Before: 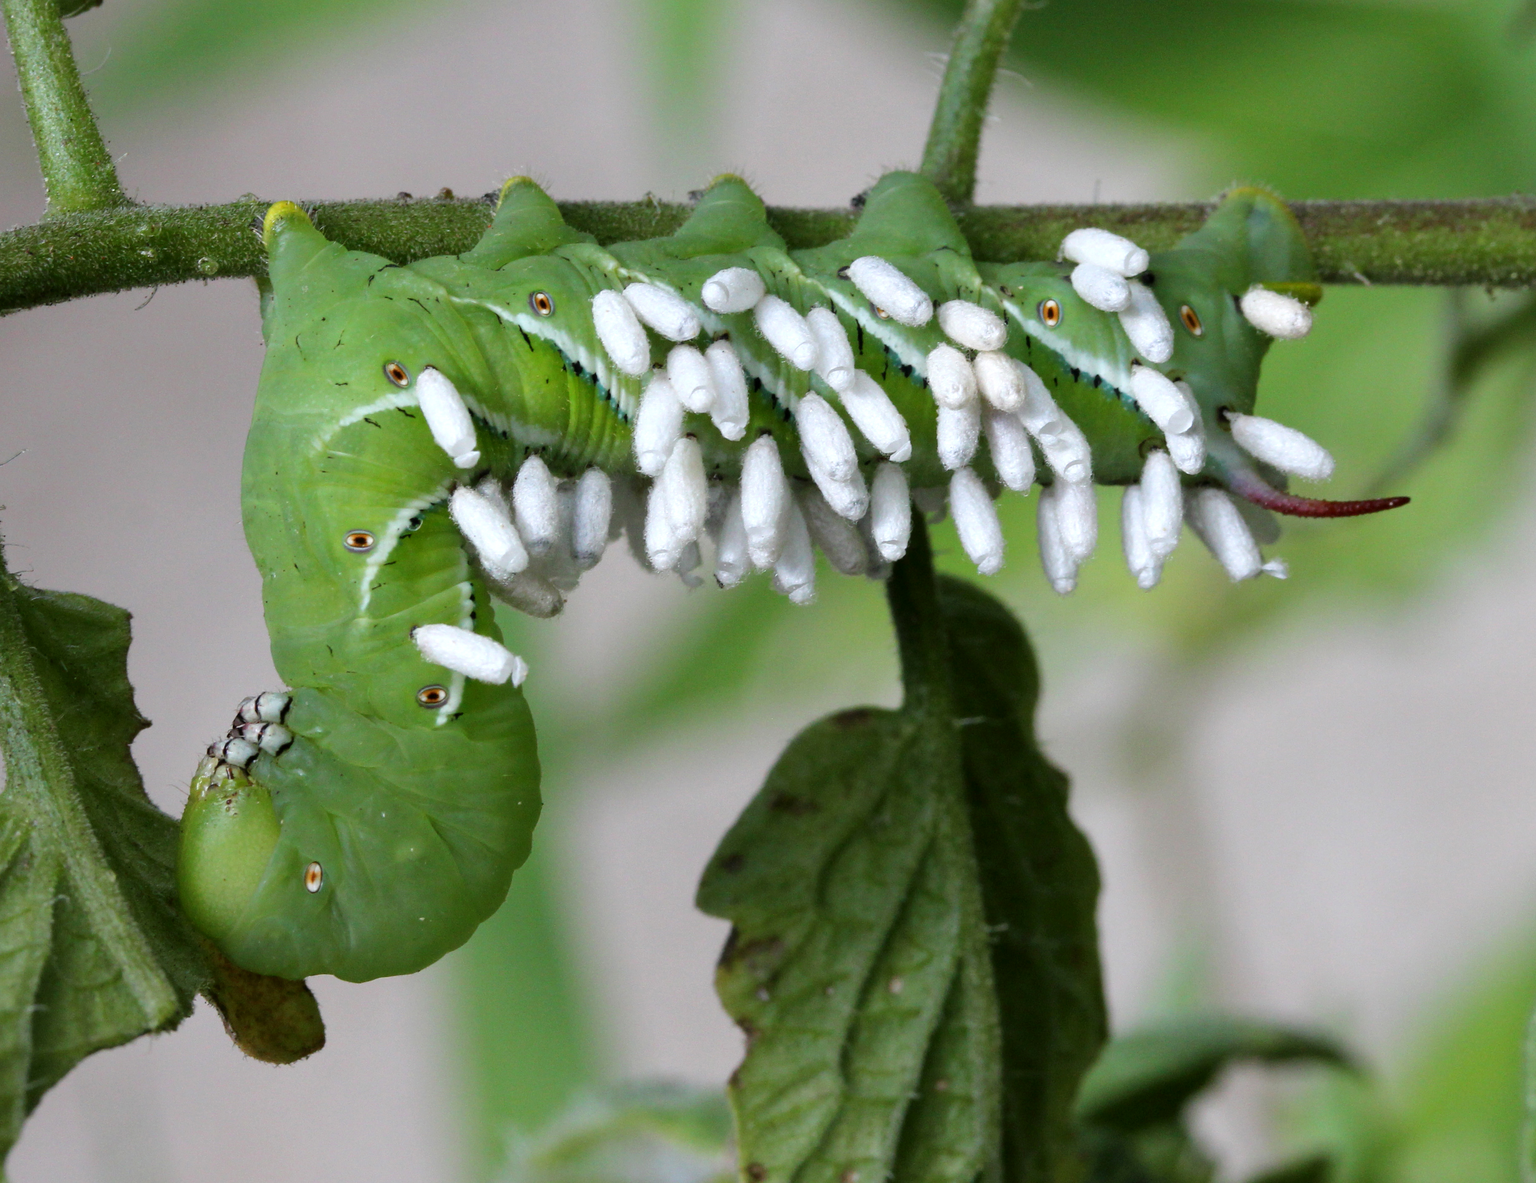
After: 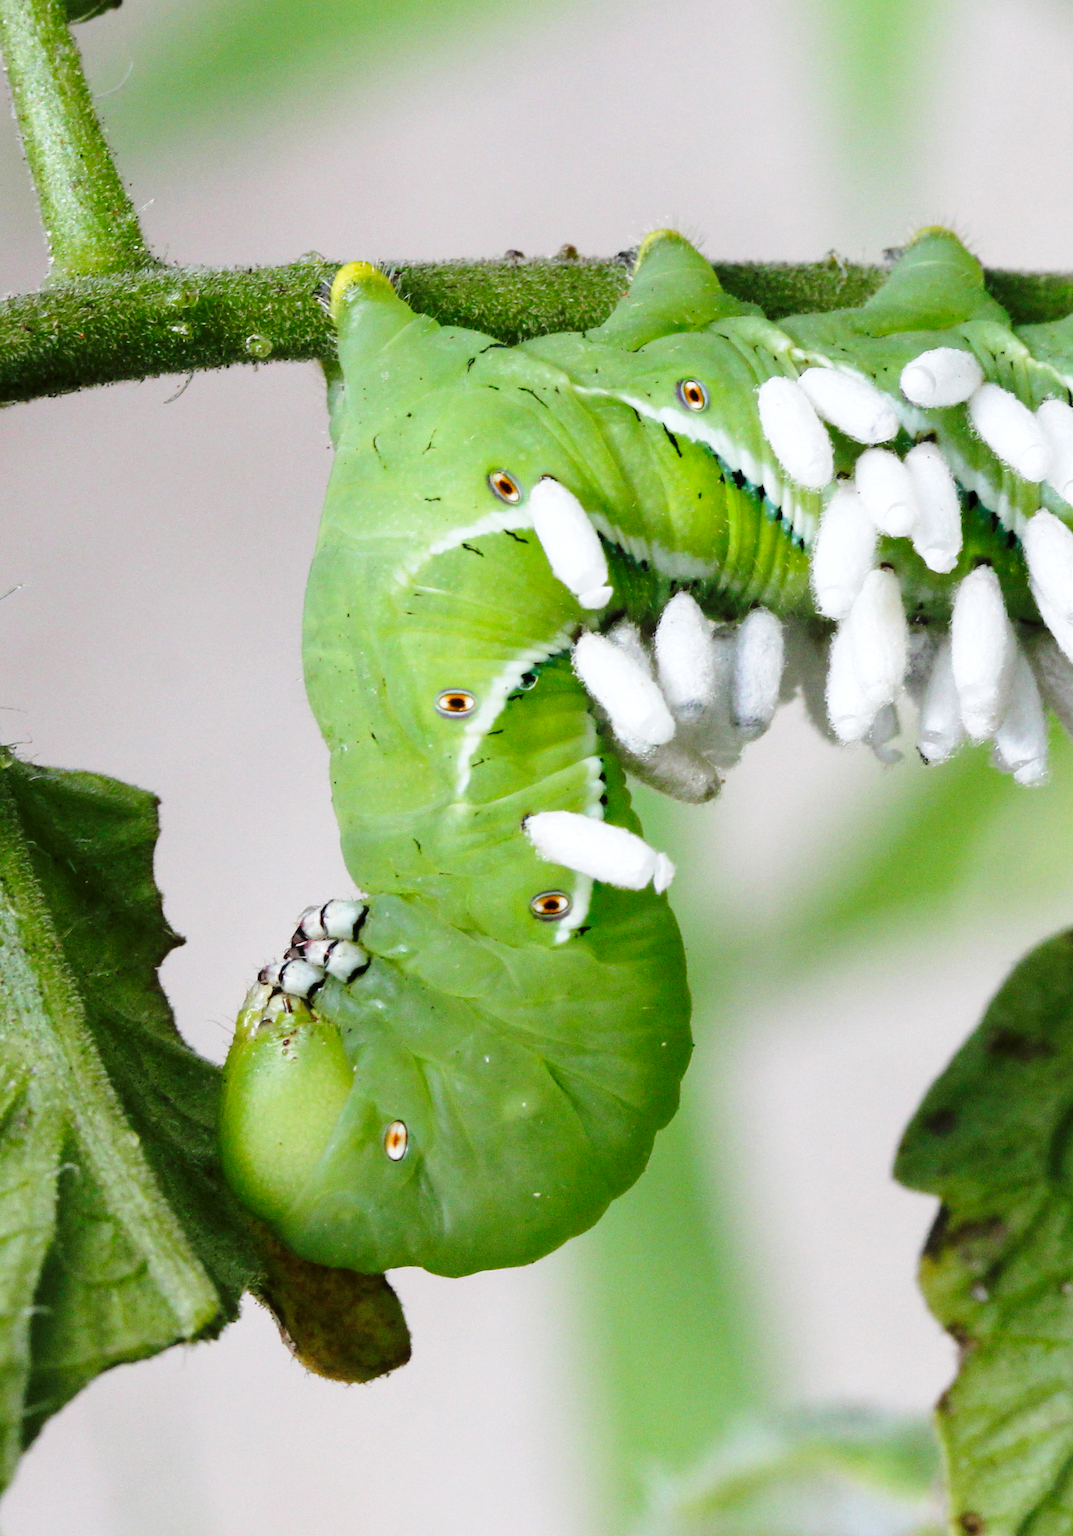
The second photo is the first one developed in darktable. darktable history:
crop: left 0.587%, right 45.588%, bottom 0.086%
base curve: curves: ch0 [(0, 0) (0.028, 0.03) (0.121, 0.232) (0.46, 0.748) (0.859, 0.968) (1, 1)], preserve colors none
